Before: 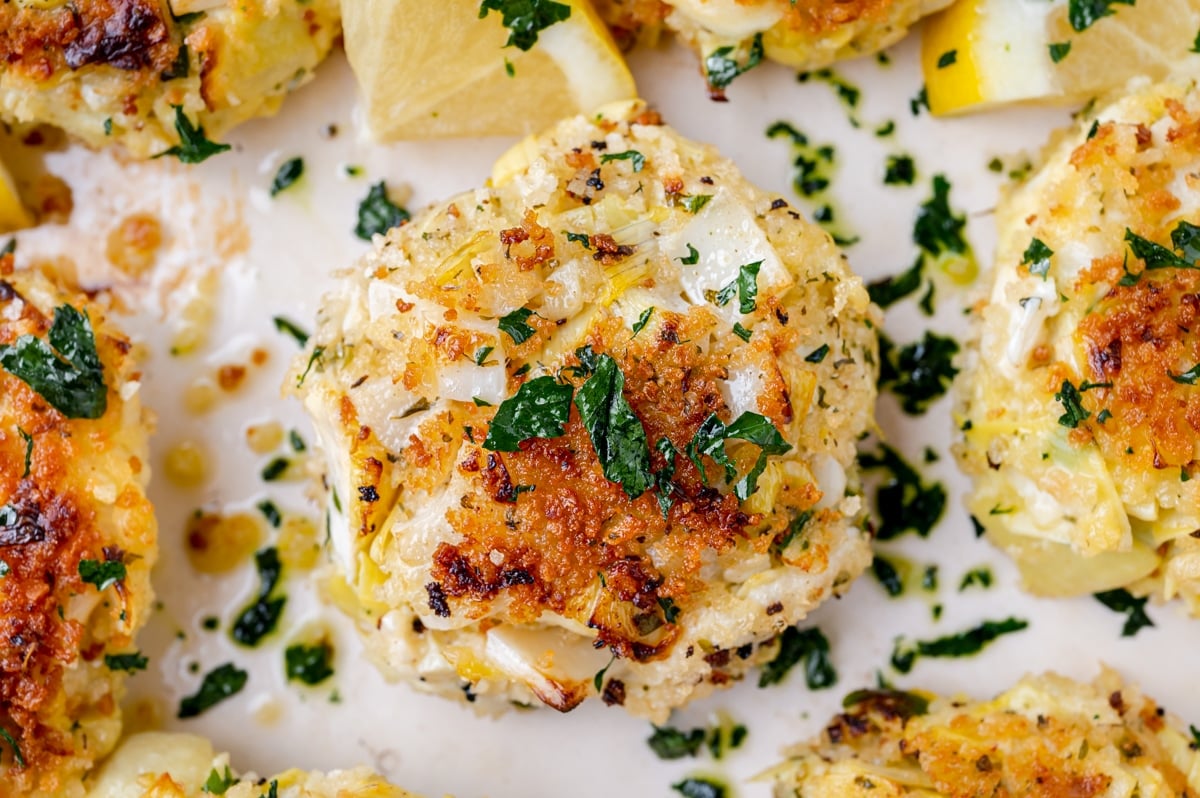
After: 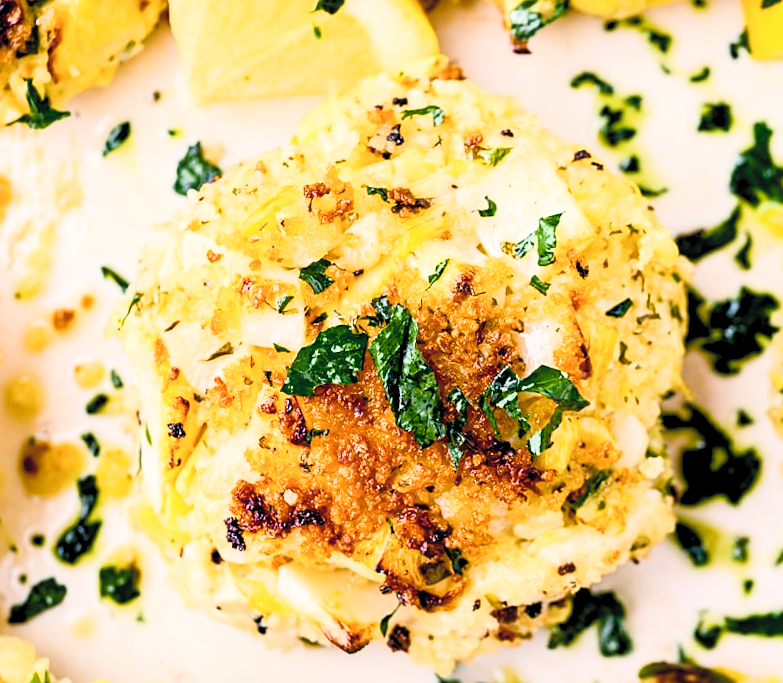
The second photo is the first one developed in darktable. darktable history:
contrast brightness saturation: contrast 0.39, brightness 0.53
color balance rgb: shadows lift › chroma 1%, shadows lift › hue 240.84°, highlights gain › chroma 2%, highlights gain › hue 73.2°, global offset › luminance -0.5%, perceptual saturation grading › global saturation 20%, perceptual saturation grading › highlights -25%, perceptual saturation grading › shadows 50%, global vibrance 25.26%
rotate and perspective: rotation 1.69°, lens shift (vertical) -0.023, lens shift (horizontal) -0.291, crop left 0.025, crop right 0.988, crop top 0.092, crop bottom 0.842
crop and rotate: left 8.786%, right 24.548%
sharpen: amount 0.2
